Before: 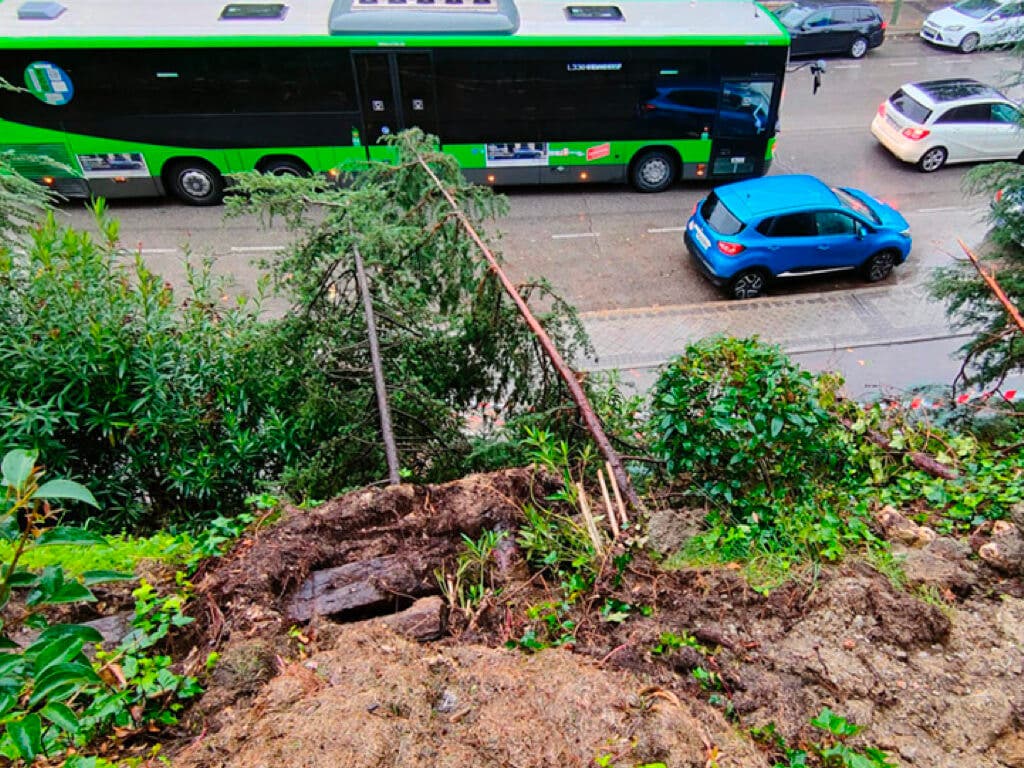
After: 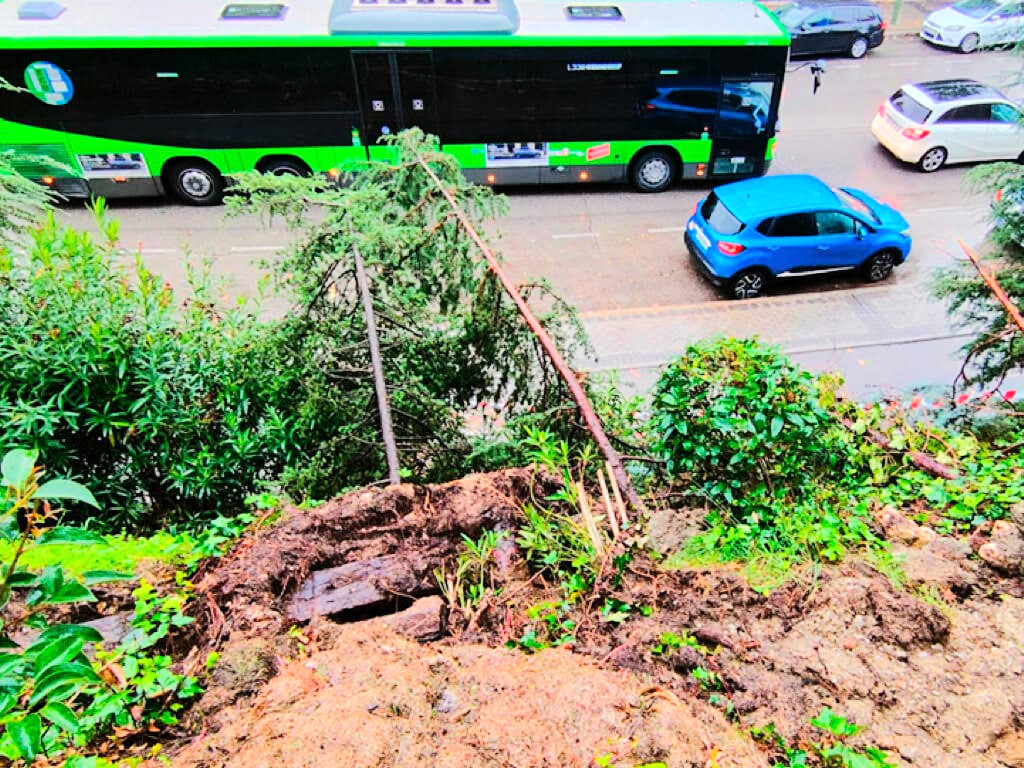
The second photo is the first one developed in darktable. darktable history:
tone equalizer: -7 EV 0.149 EV, -6 EV 0.593 EV, -5 EV 1.15 EV, -4 EV 1.34 EV, -3 EV 1.13 EV, -2 EV 0.6 EV, -1 EV 0.159 EV, edges refinement/feathering 500, mask exposure compensation -1.57 EV, preserve details no
